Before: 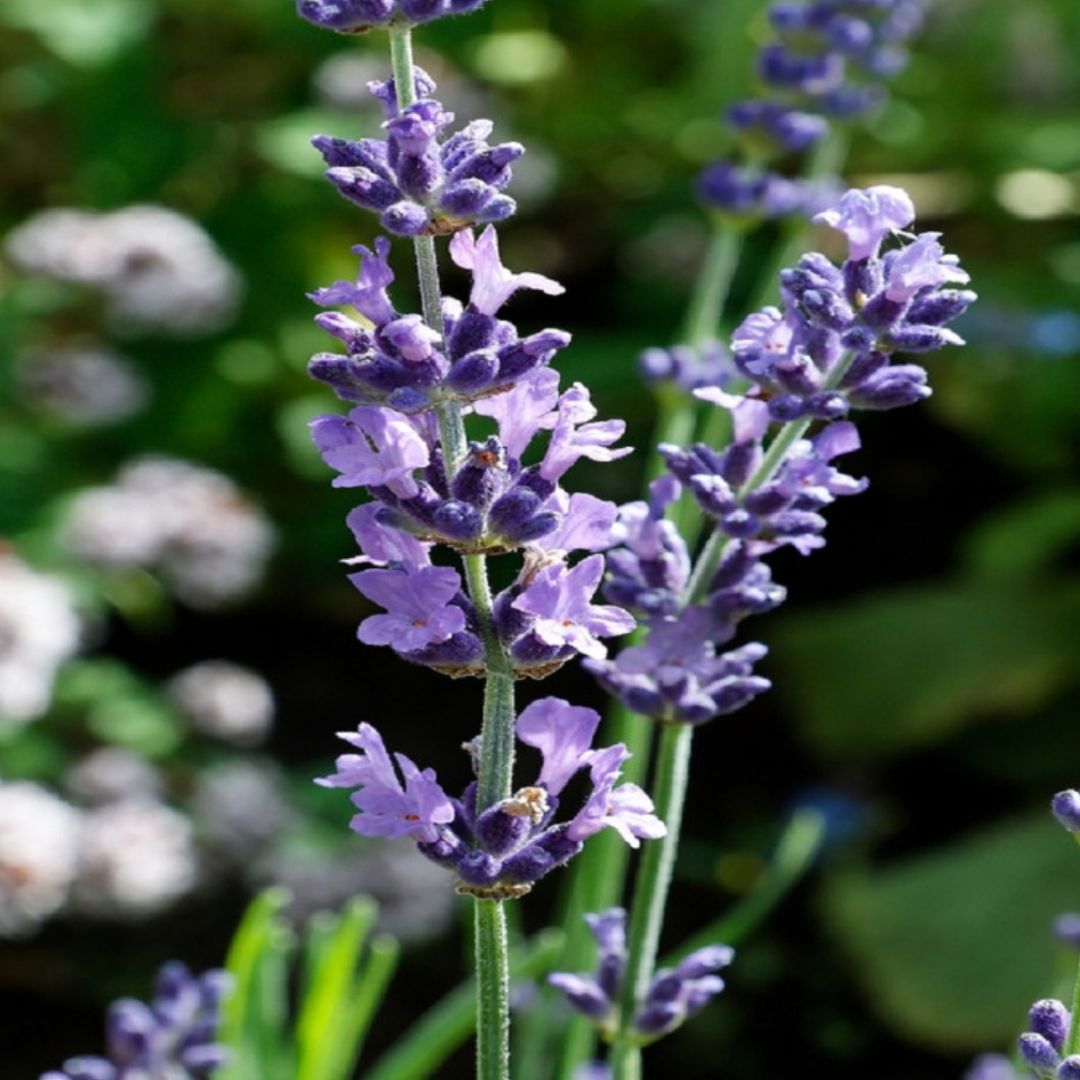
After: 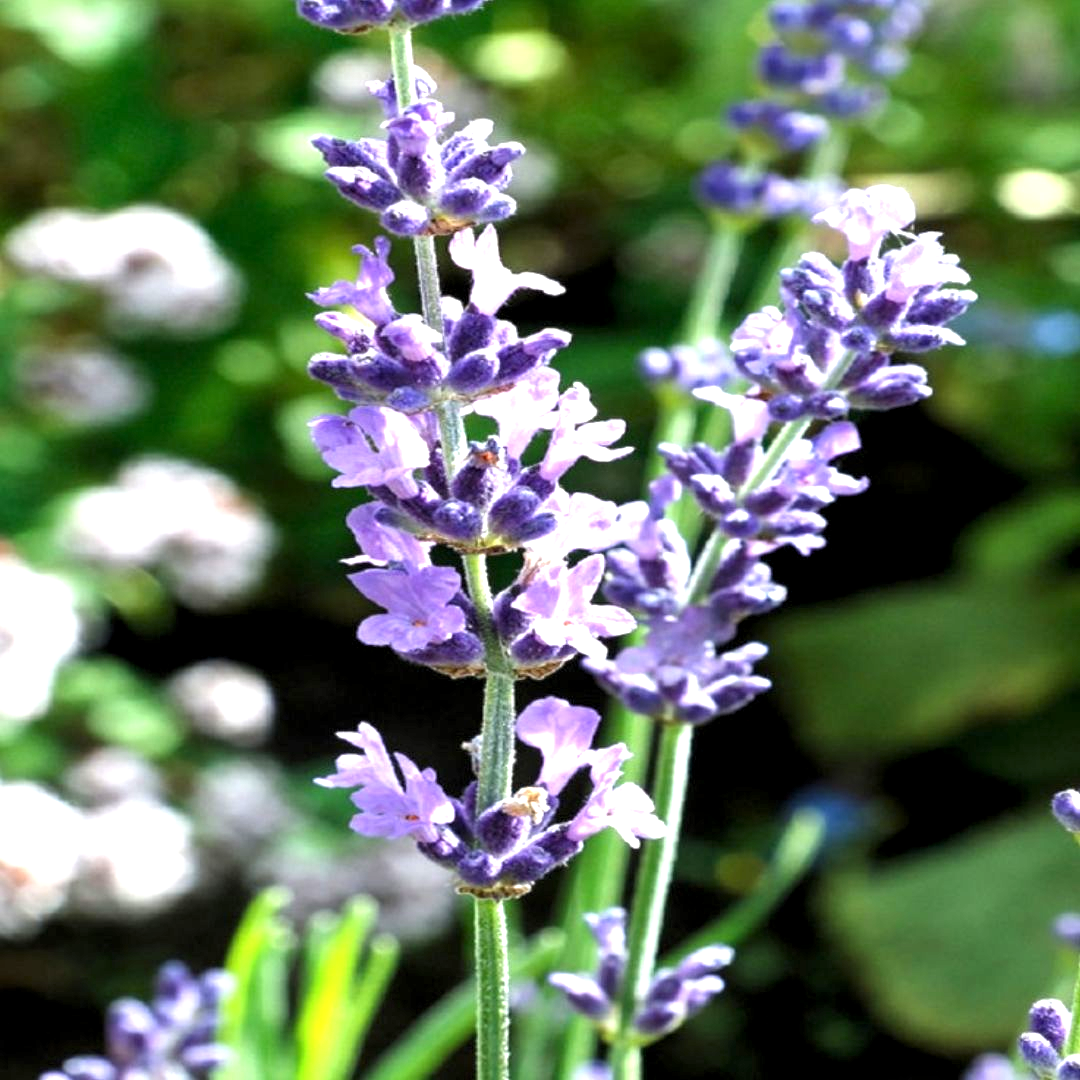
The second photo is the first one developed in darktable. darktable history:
exposure: exposure 1.159 EV, compensate highlight preservation false
local contrast: highlights 104%, shadows 97%, detail 119%, midtone range 0.2
levels: white 99.97%, levels [0.016, 0.5, 0.996]
